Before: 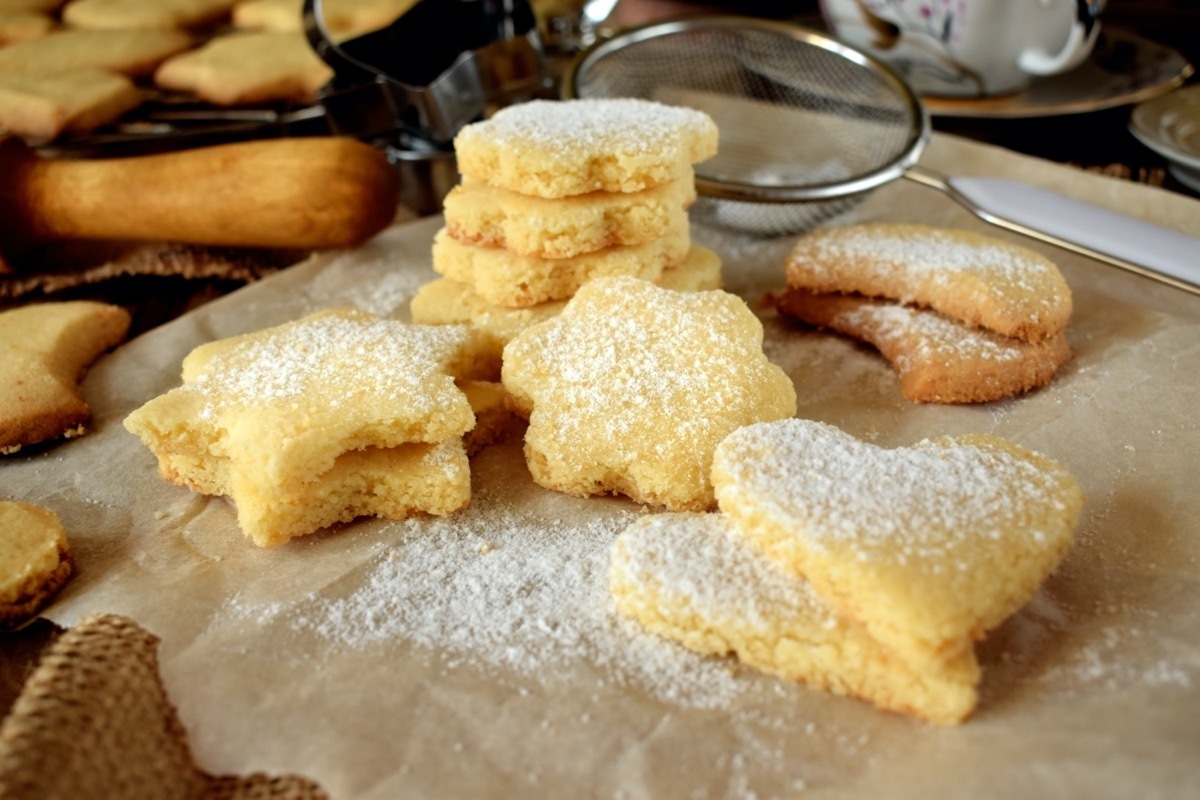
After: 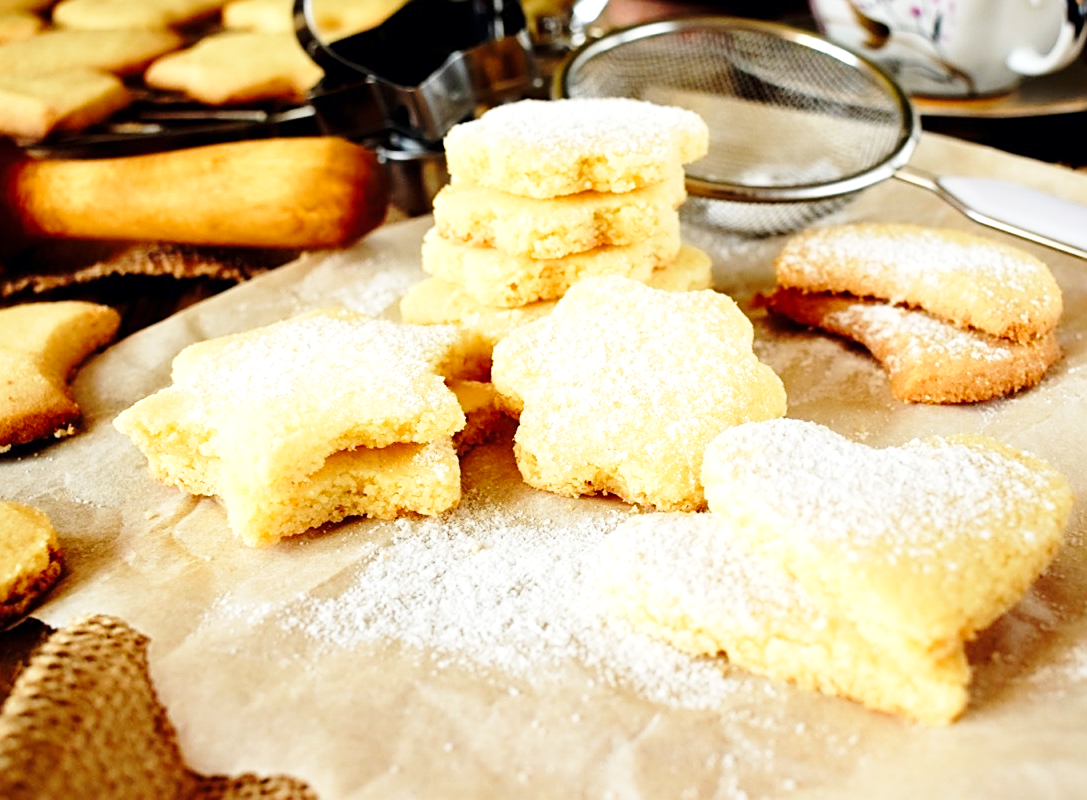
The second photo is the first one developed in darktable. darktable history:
crop and rotate: left 0.872%, right 8.487%
base curve: curves: ch0 [(0, 0) (0.028, 0.03) (0.121, 0.232) (0.46, 0.748) (0.859, 0.968) (1, 1)], preserve colors none
sharpen: on, module defaults
exposure: exposure 0.498 EV, compensate exposure bias true, compensate highlight preservation false
